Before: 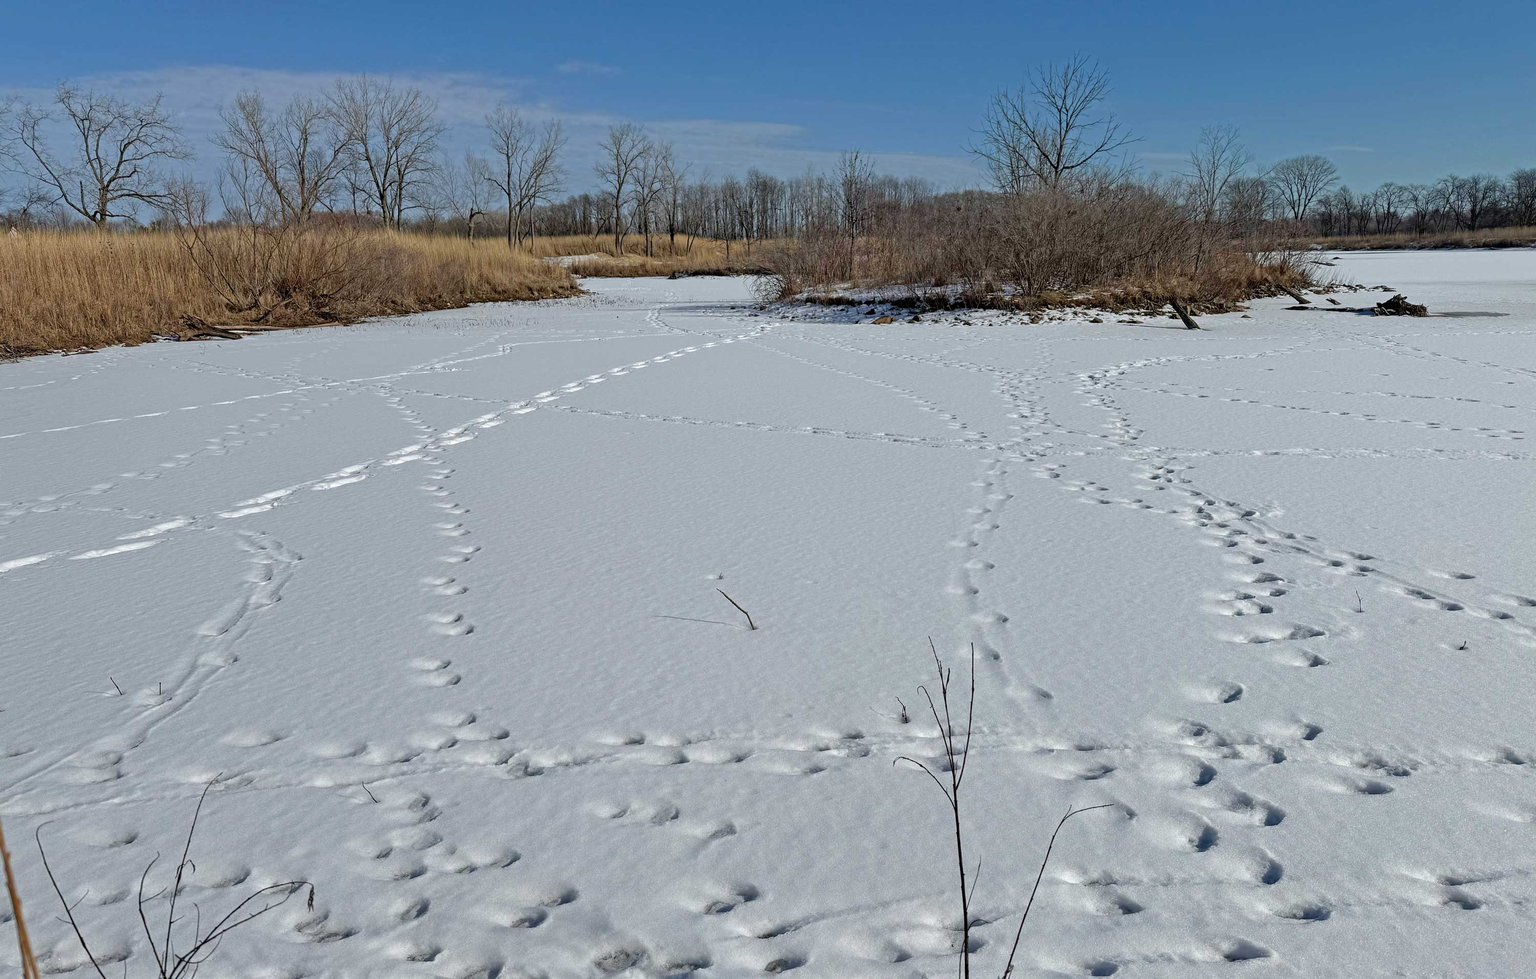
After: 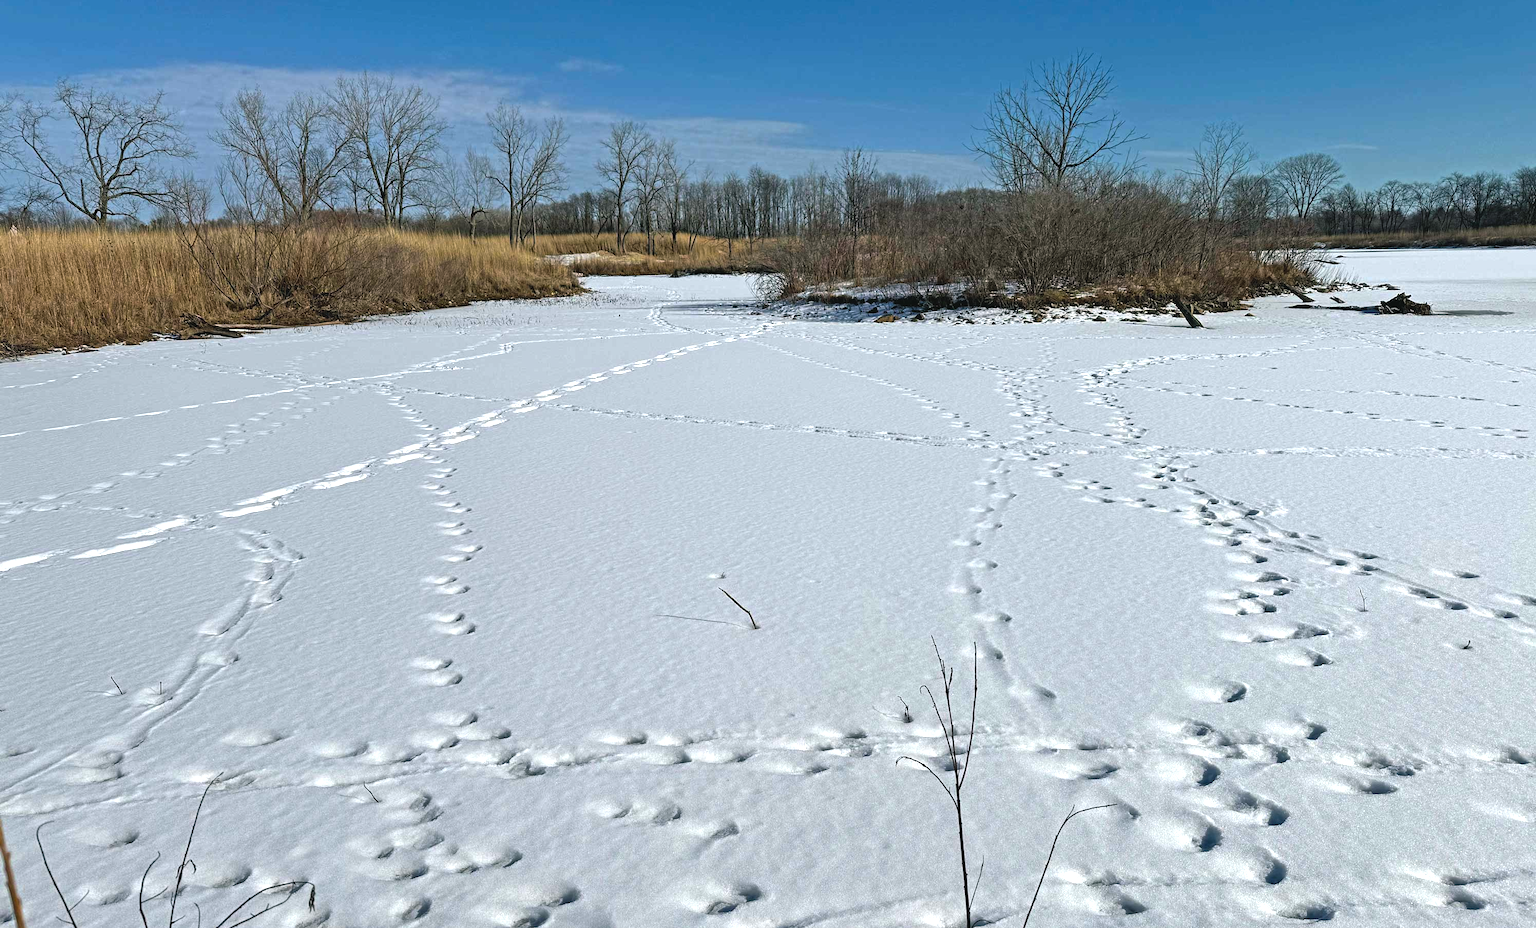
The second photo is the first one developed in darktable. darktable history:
color balance rgb: shadows lift › luminance -7.488%, shadows lift › chroma 2.446%, shadows lift › hue 166.31°, global offset › luminance 0.739%, perceptual saturation grading › global saturation 19.712%, perceptual brilliance grading › global brilliance 21.524%, perceptual brilliance grading › shadows -35.158%
crop: top 0.294%, right 0.261%, bottom 5.104%
